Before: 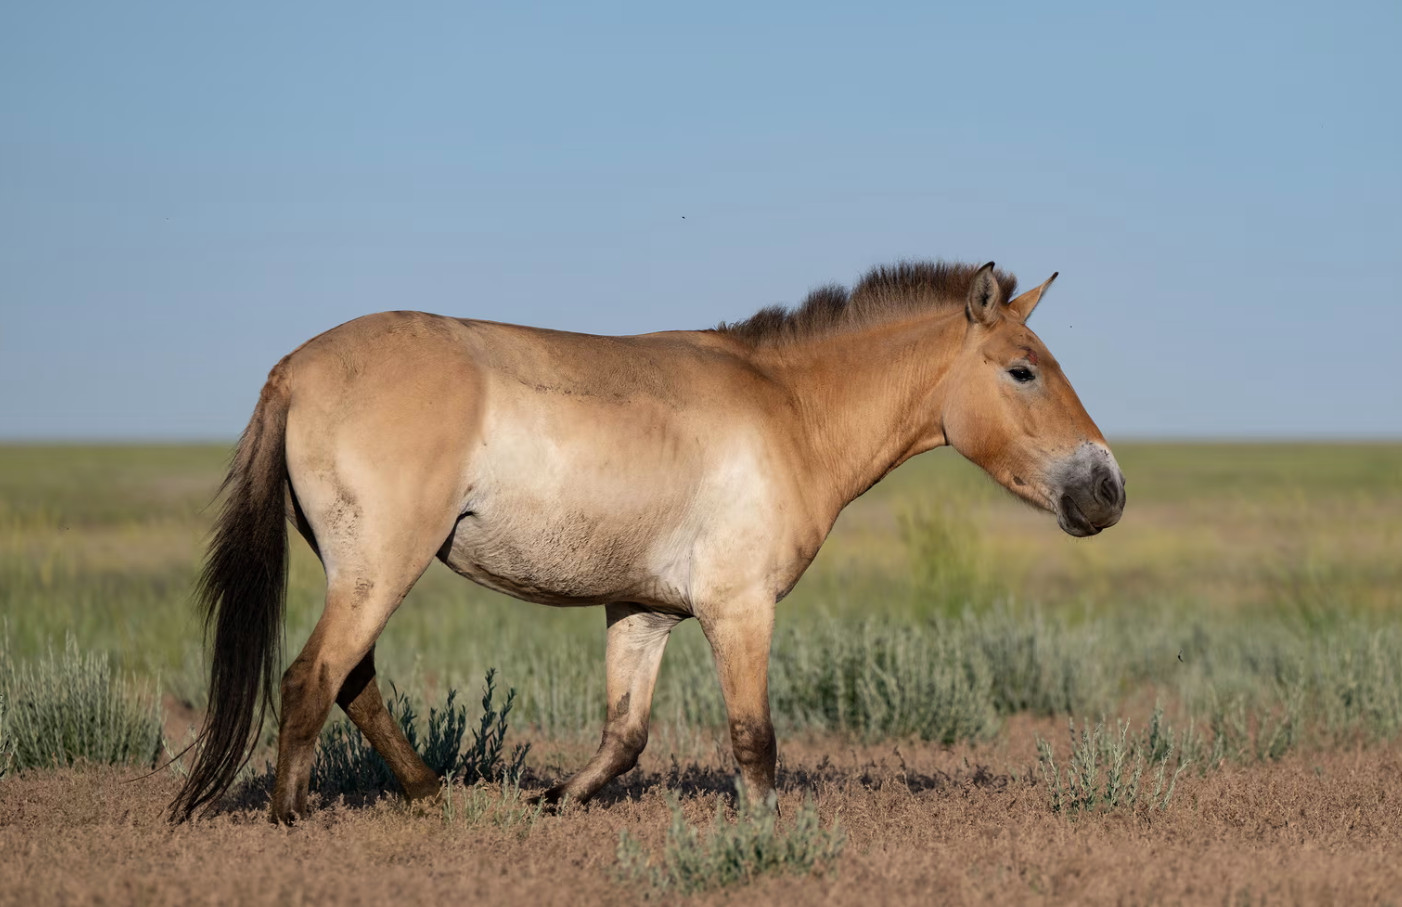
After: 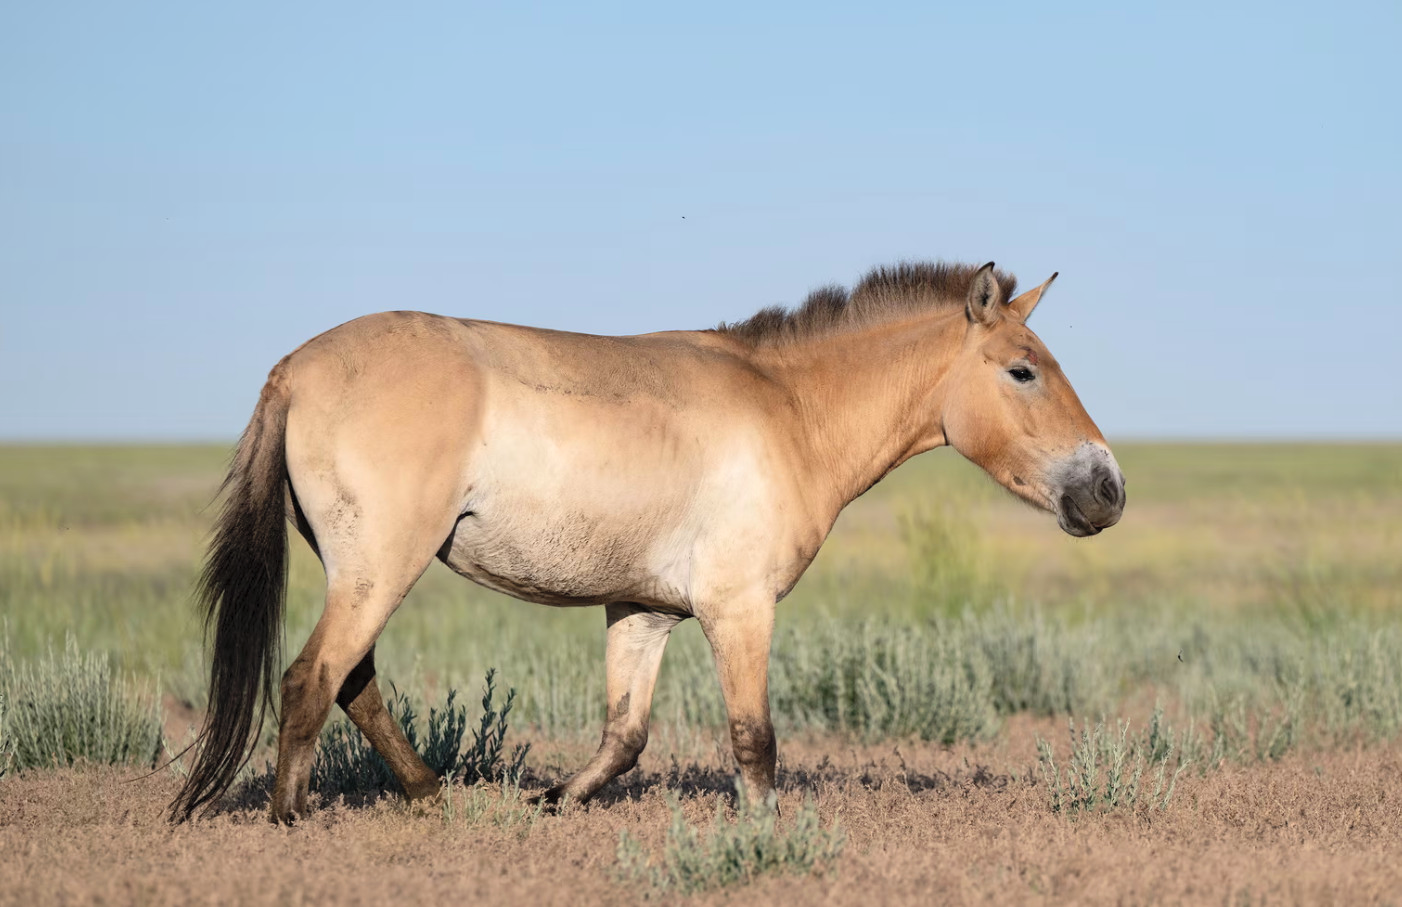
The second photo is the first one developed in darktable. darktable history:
contrast brightness saturation: contrast 0.145, brightness 0.23
